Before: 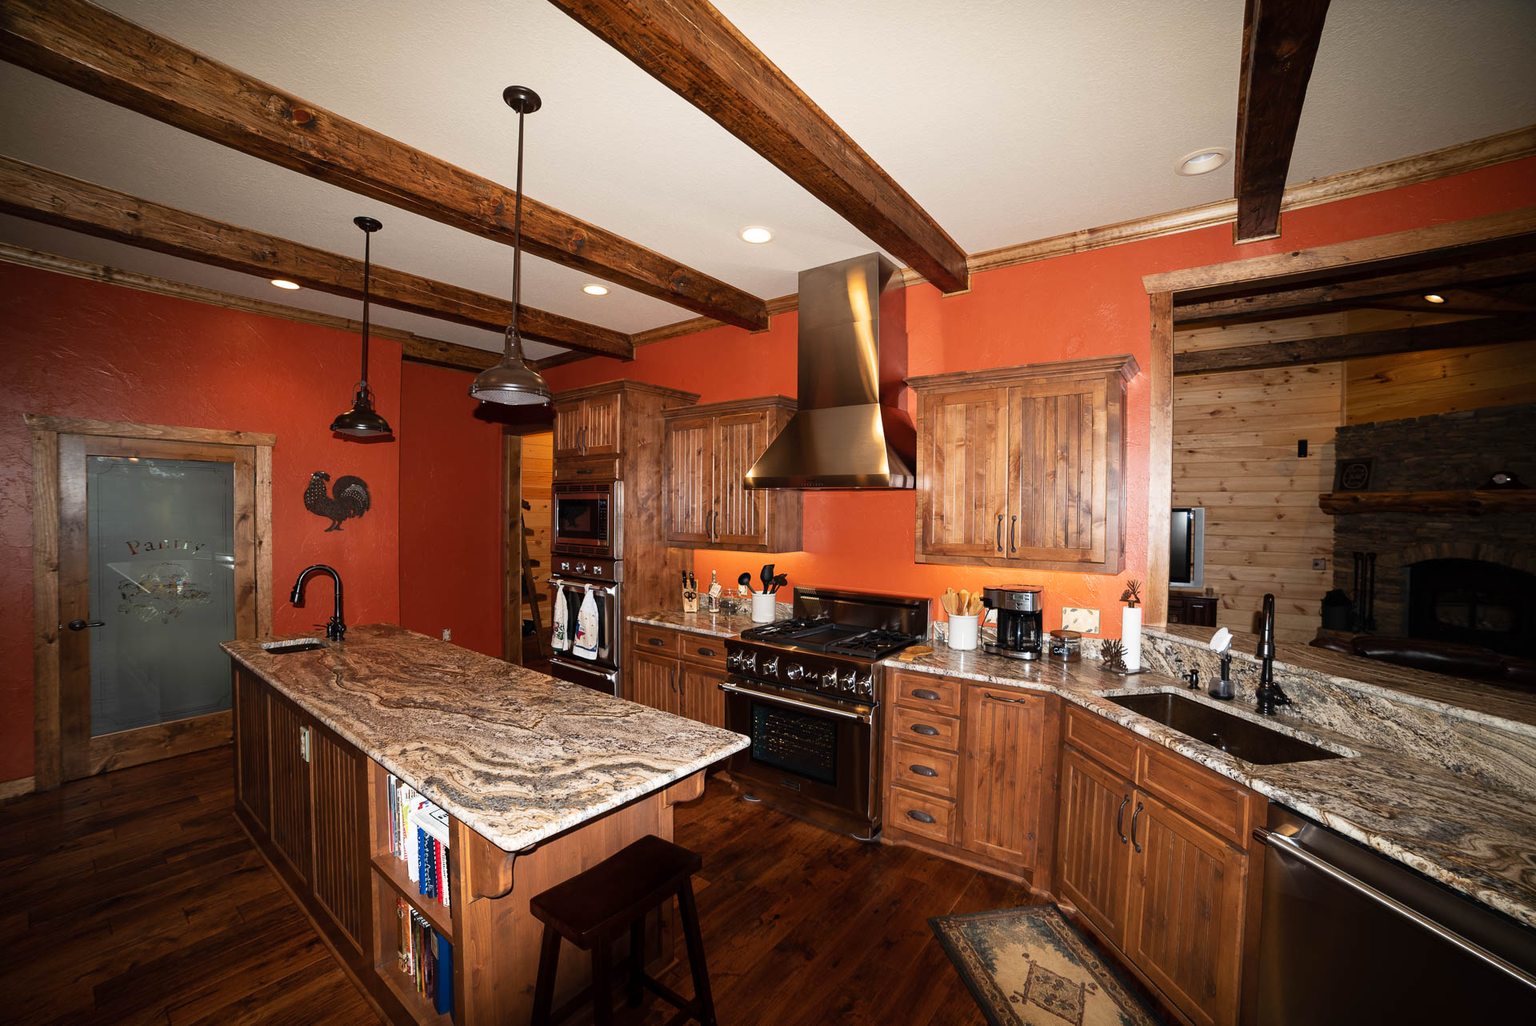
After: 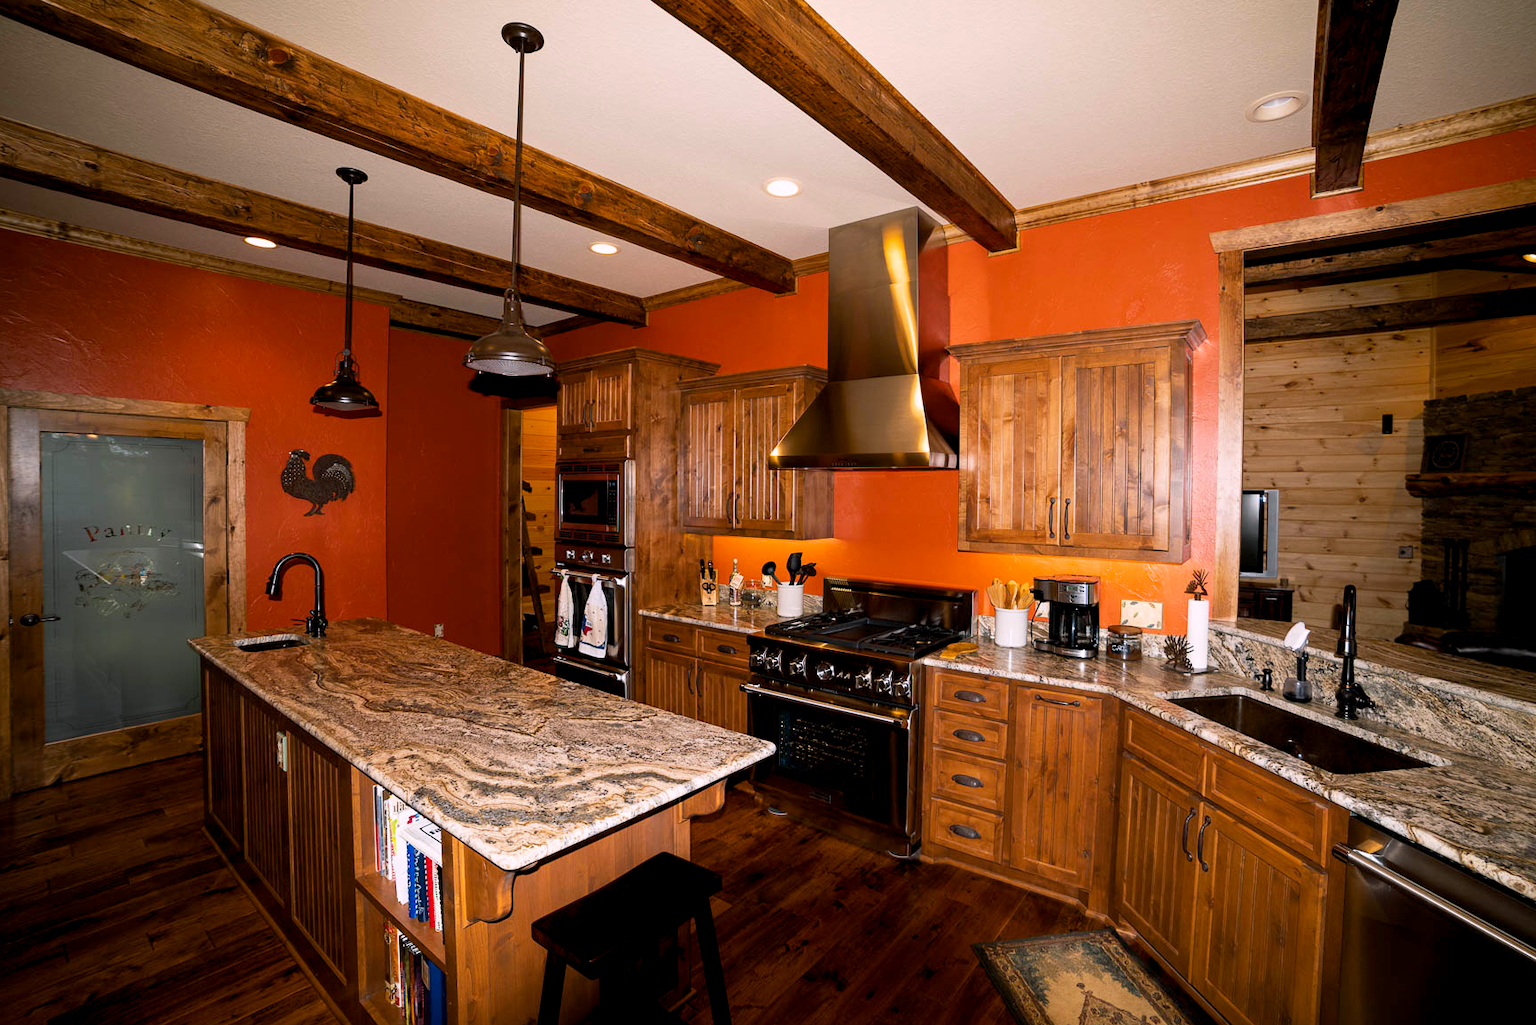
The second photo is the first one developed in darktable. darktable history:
crop: left 3.305%, top 6.436%, right 6.389%, bottom 3.258%
color balance rgb: shadows lift › chroma 2%, shadows lift › hue 217.2°, power › chroma 0.25%, power › hue 60°, highlights gain › chroma 1.5%, highlights gain › hue 309.6°, global offset › luminance -0.5%, perceptual saturation grading › global saturation 15%, global vibrance 20%
